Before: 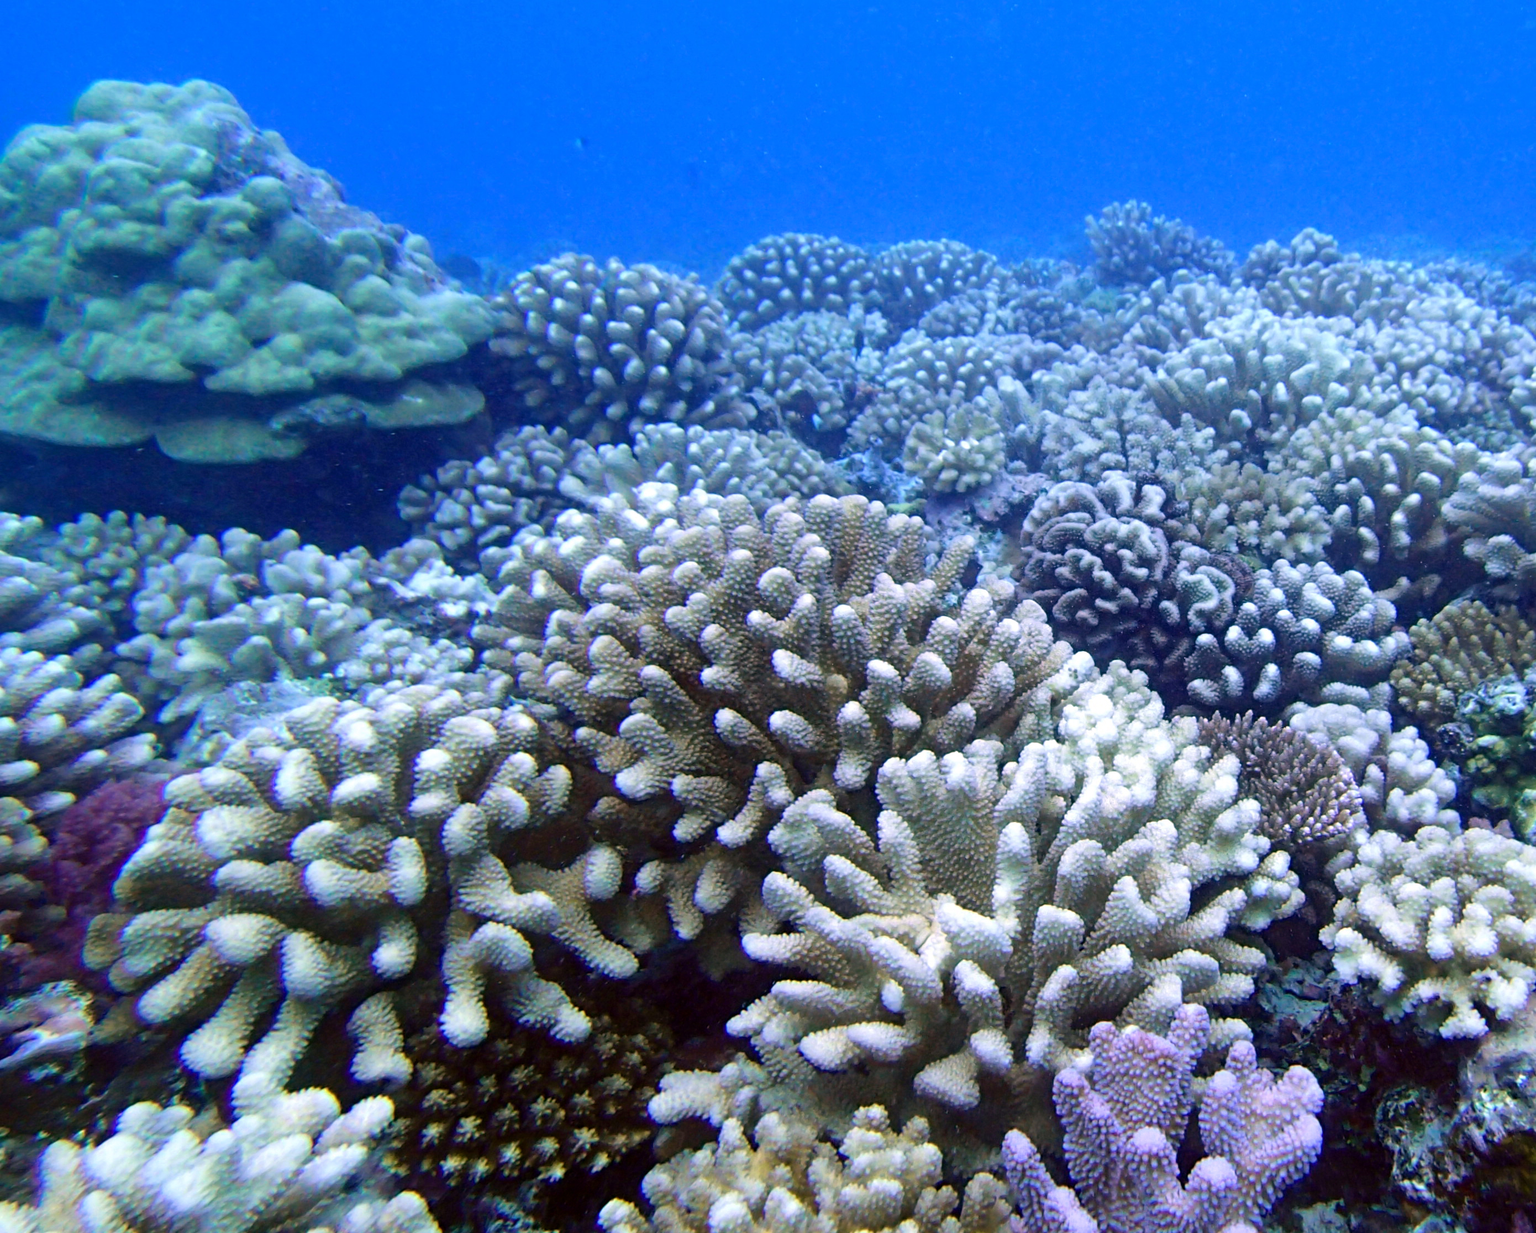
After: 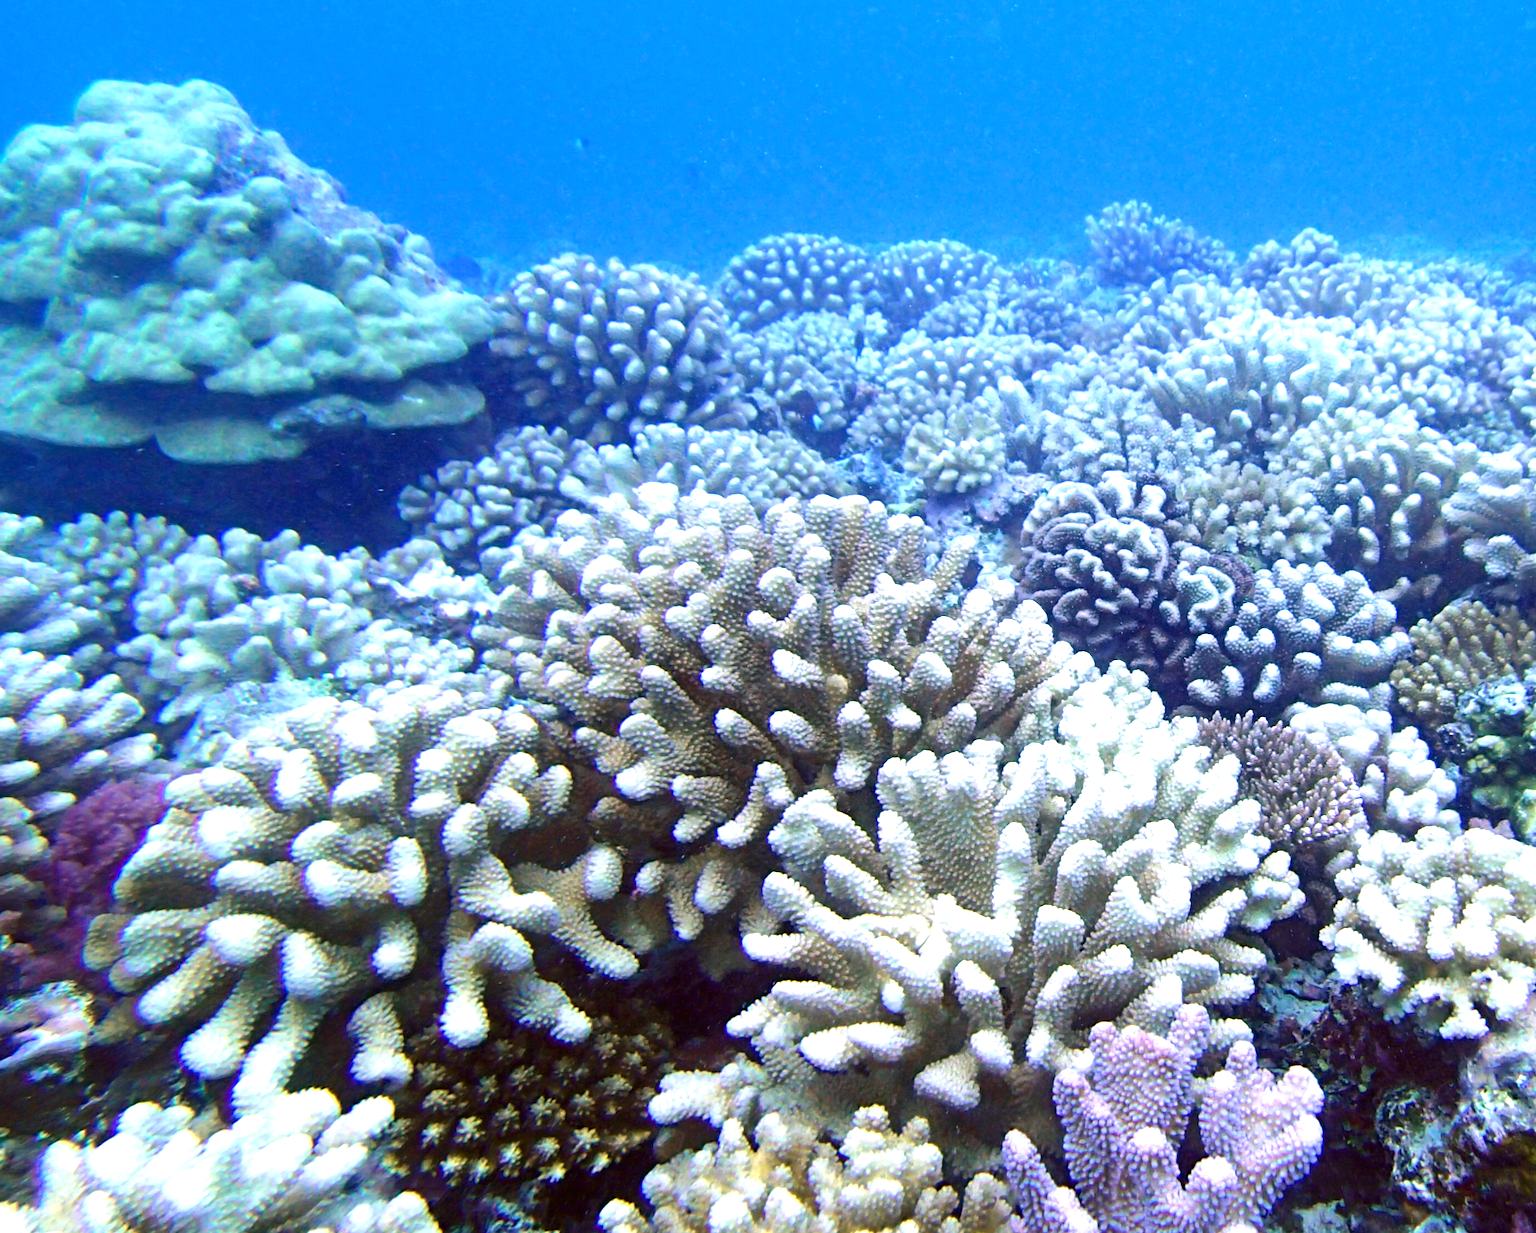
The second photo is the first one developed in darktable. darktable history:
exposure: black level correction 0, exposure 0.891 EV, compensate highlight preservation false
